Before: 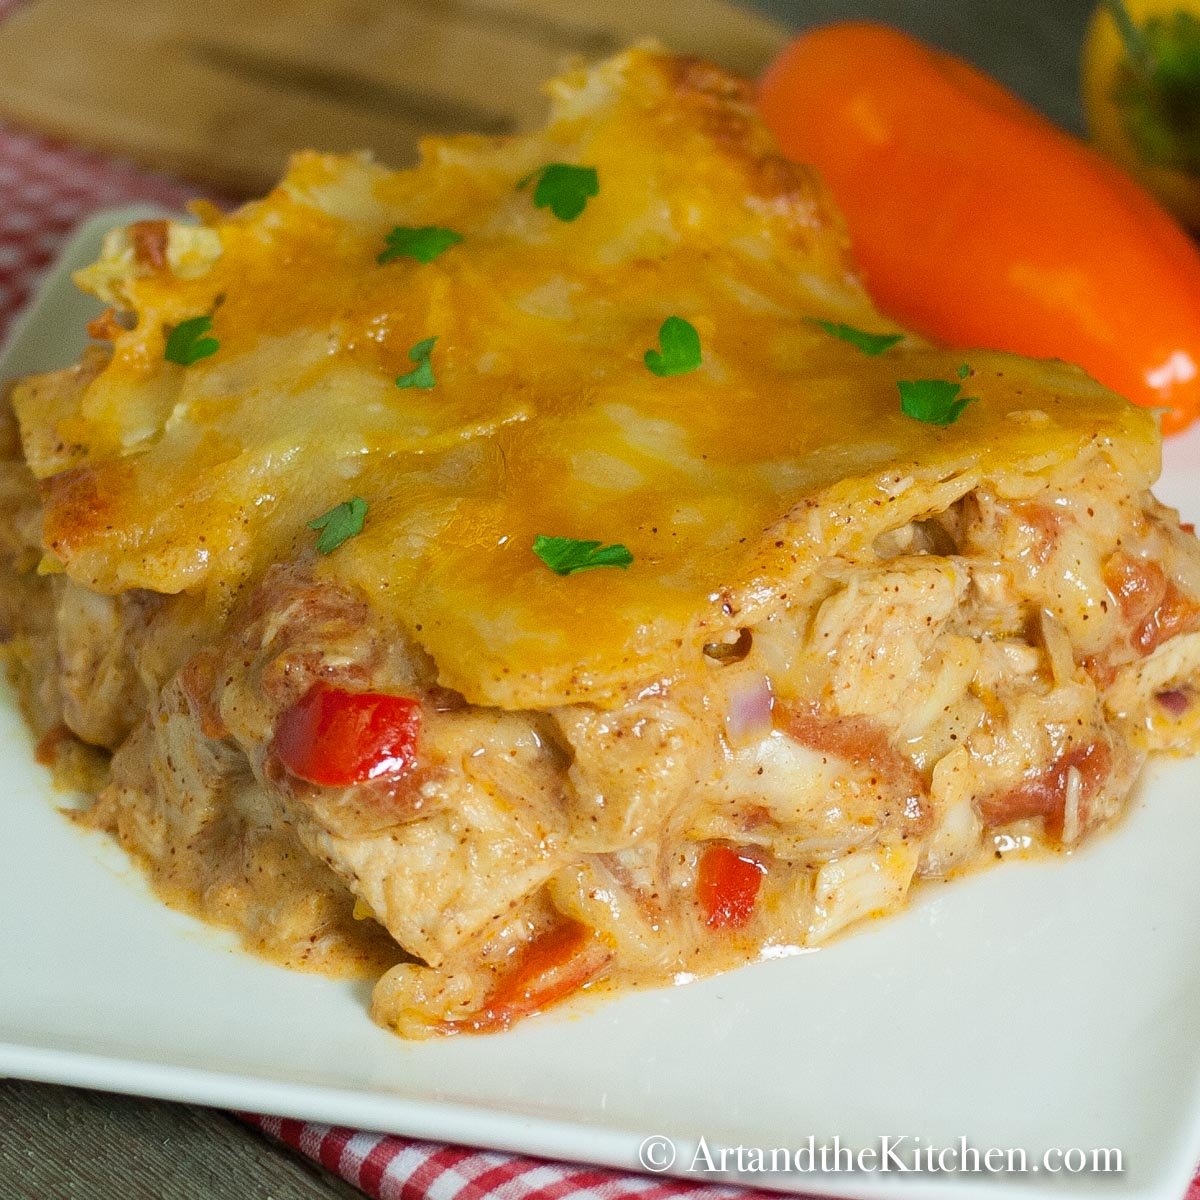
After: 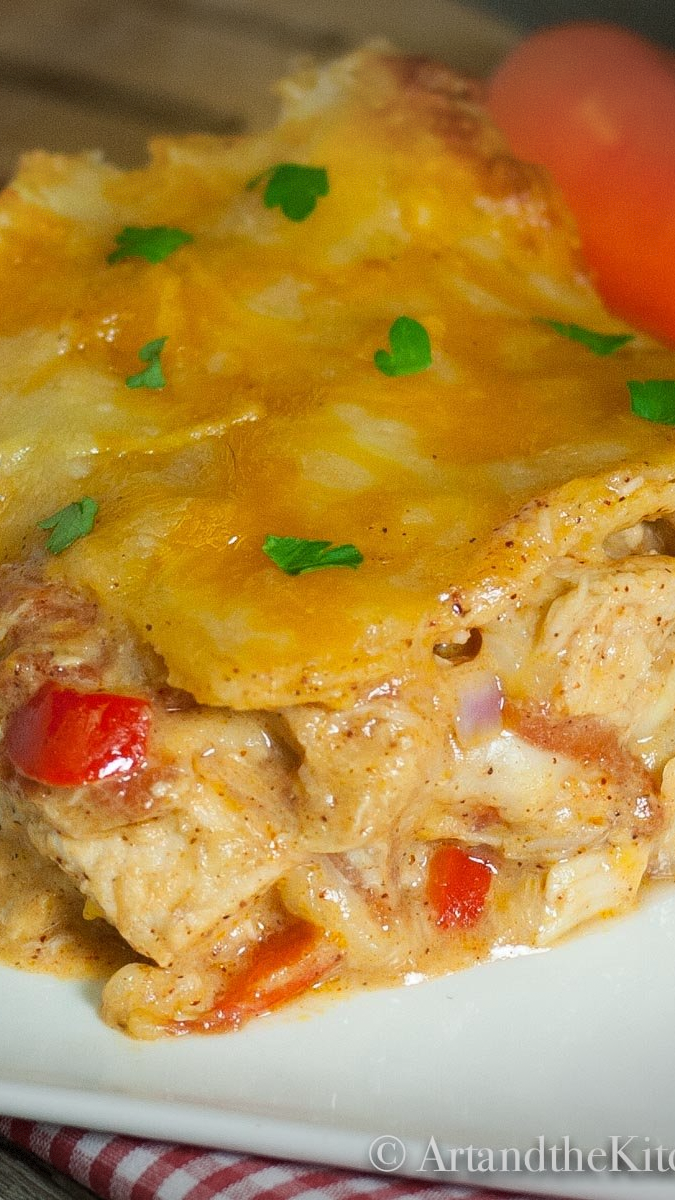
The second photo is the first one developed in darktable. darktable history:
crop and rotate: left 22.516%, right 21.234%
vignetting: fall-off start 100%, brightness -0.406, saturation -0.3, width/height ratio 1.324, dithering 8-bit output, unbound false
